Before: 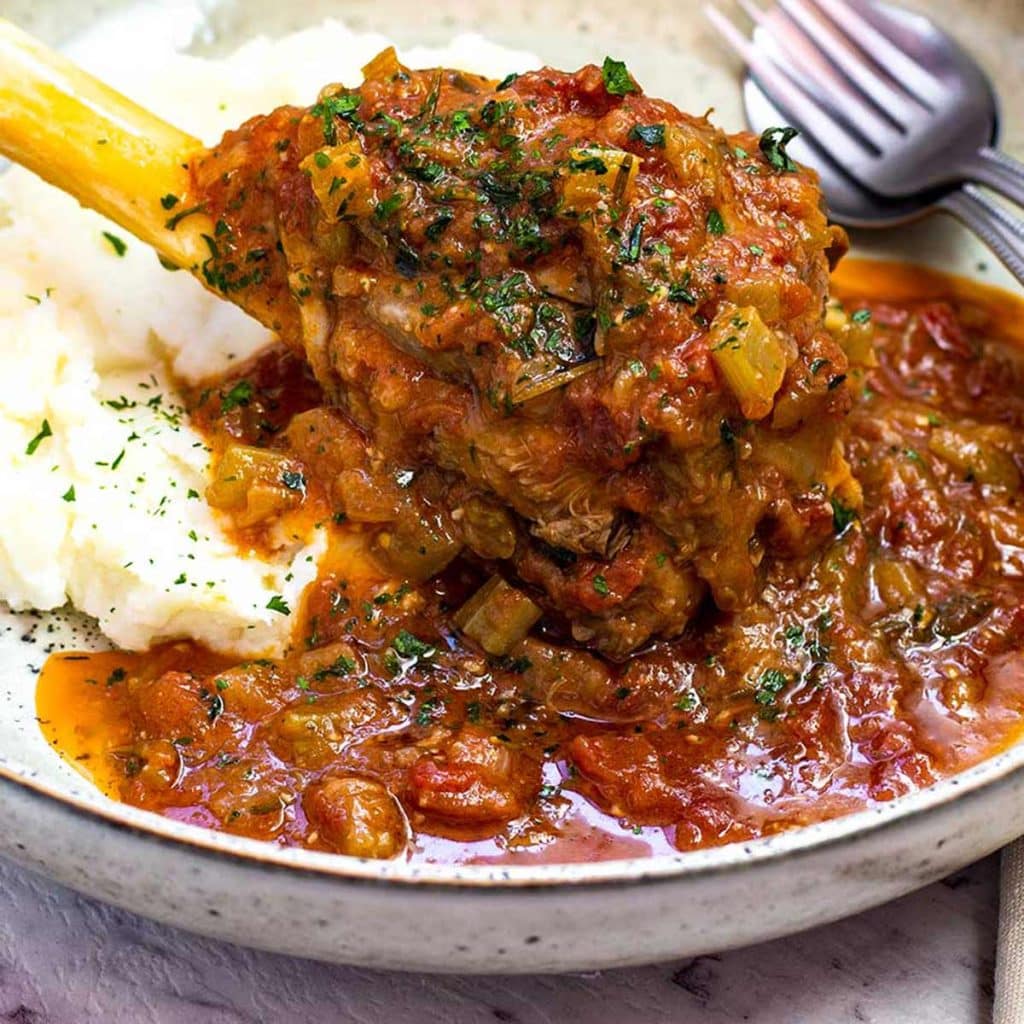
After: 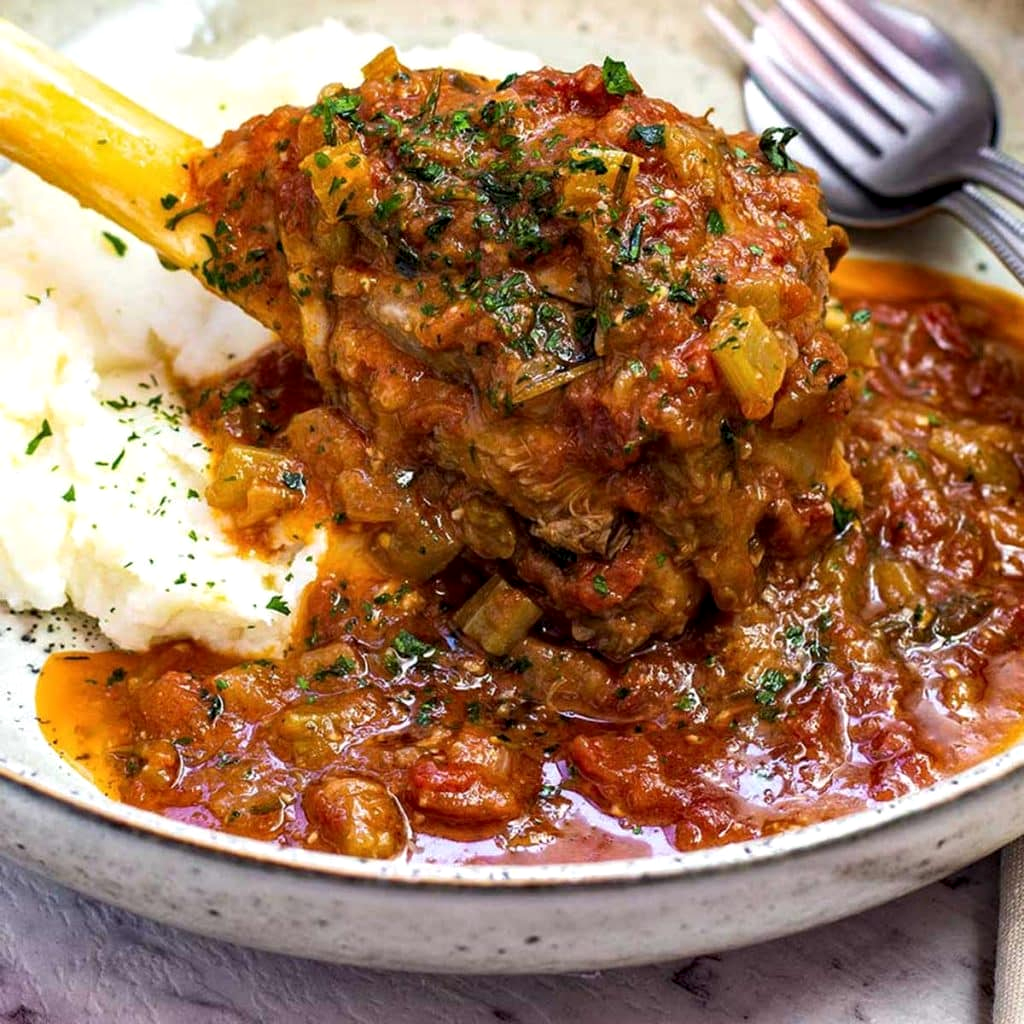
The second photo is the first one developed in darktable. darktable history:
local contrast: highlights 105%, shadows 102%, detail 120%, midtone range 0.2
